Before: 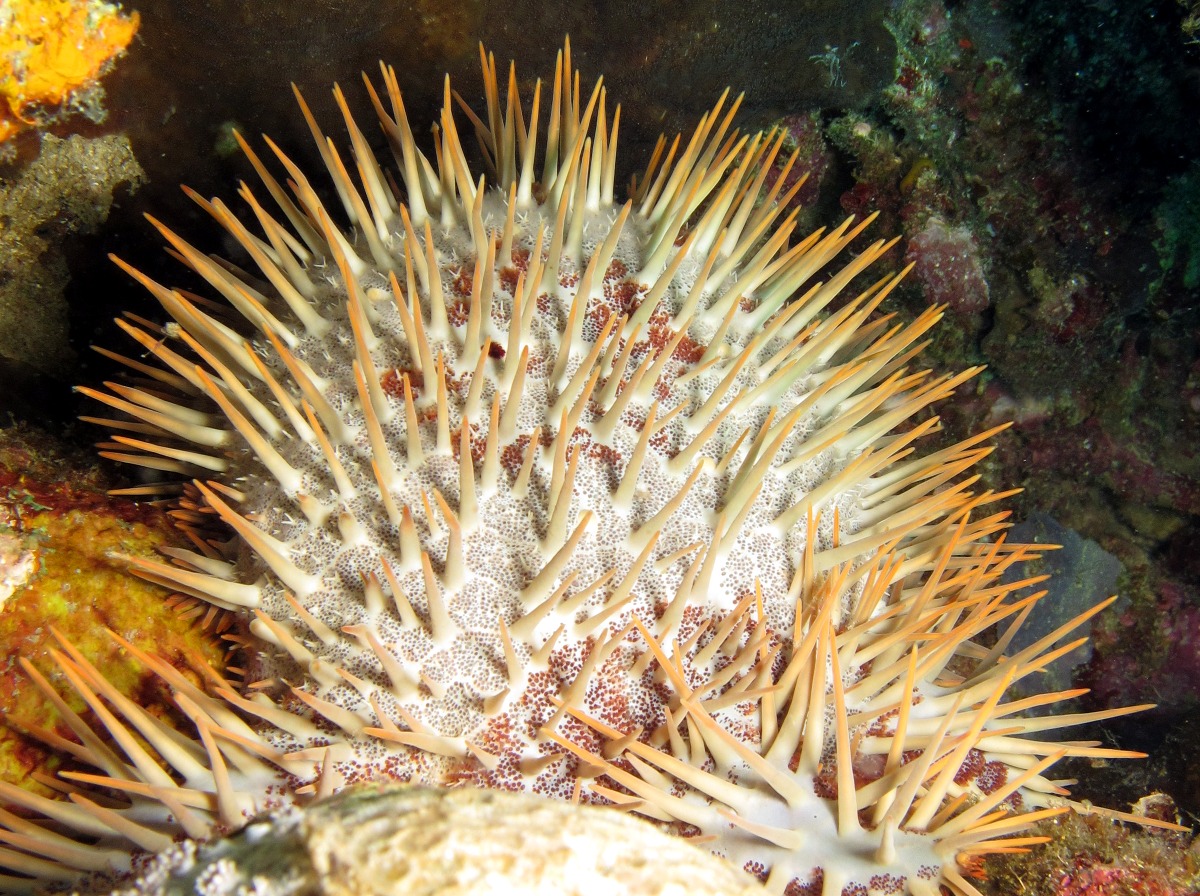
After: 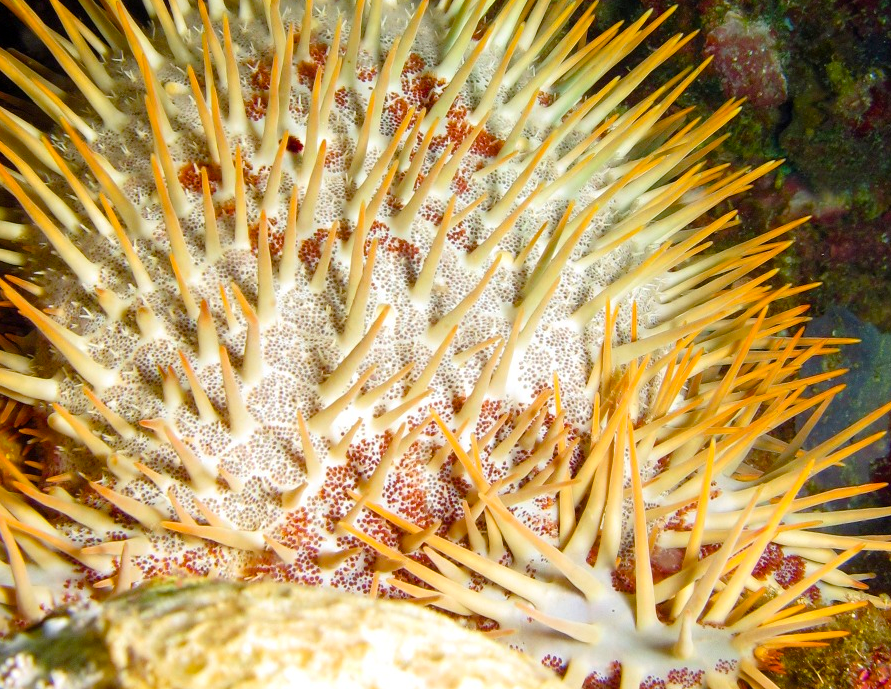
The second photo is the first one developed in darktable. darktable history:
crop: left 16.872%, top 22.996%, right 8.83%
color balance rgb: linear chroma grading › global chroma 15.112%, perceptual saturation grading › global saturation 20%, perceptual saturation grading › highlights -24.728%, perceptual saturation grading › shadows 24.628%, global vibrance 32.903%
